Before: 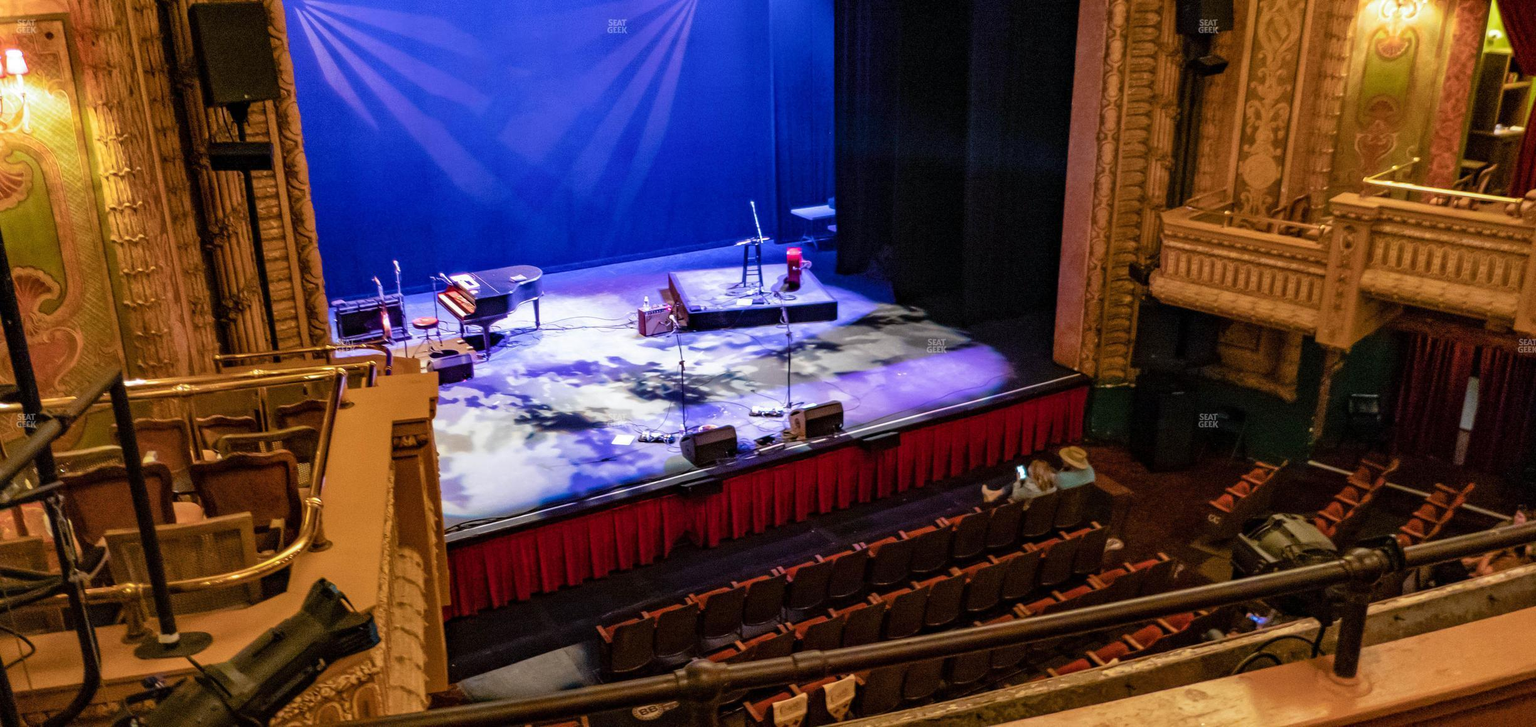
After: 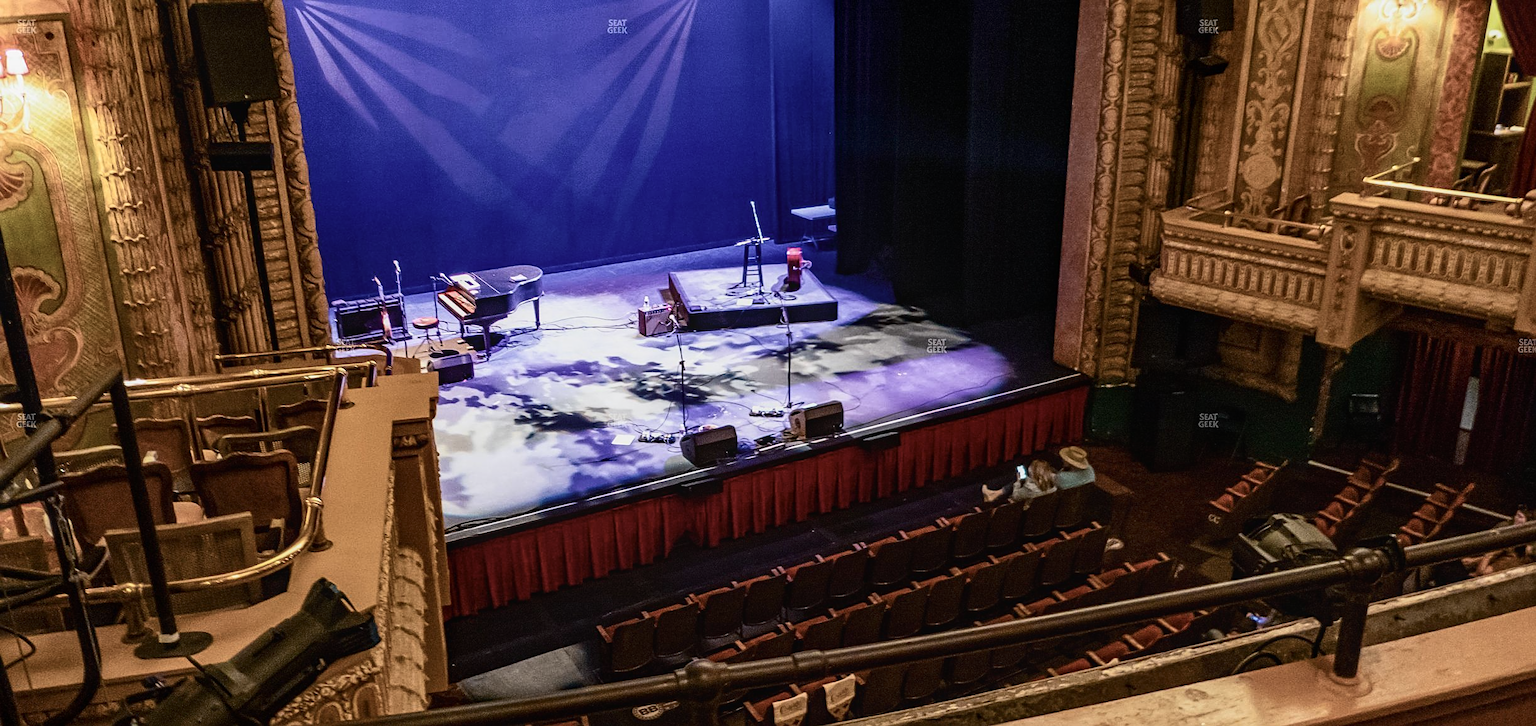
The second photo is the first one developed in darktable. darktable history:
local contrast: detail 109%
contrast brightness saturation: contrast 0.25, saturation -0.306
sharpen: on, module defaults
